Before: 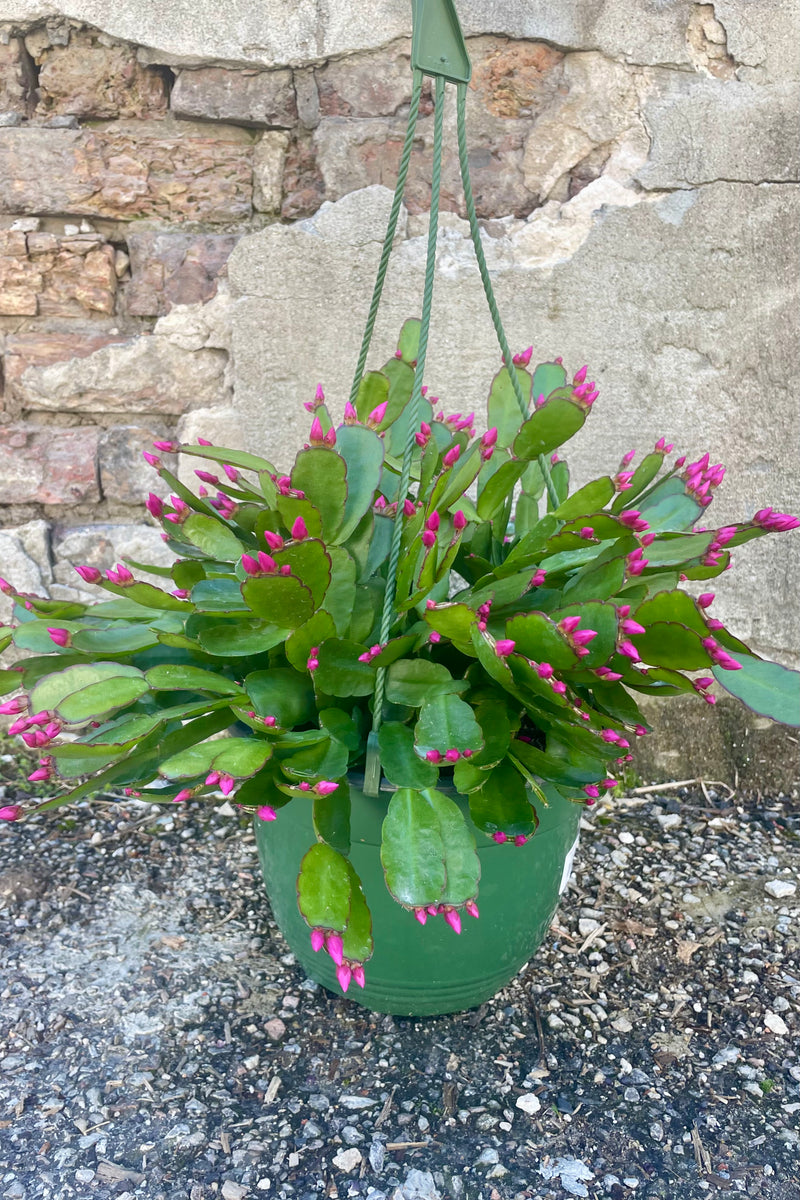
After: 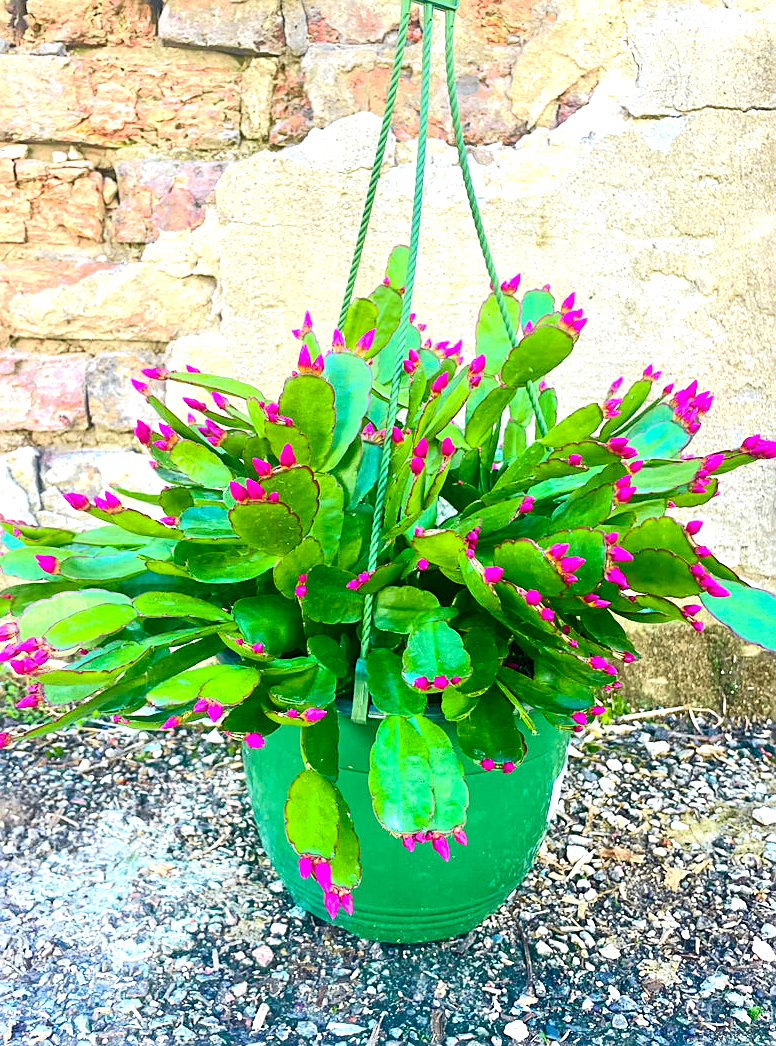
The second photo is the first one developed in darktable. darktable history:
crop: left 1.507%, top 6.147%, right 1.379%, bottom 6.637%
sharpen: on, module defaults
color balance rgb: linear chroma grading › global chroma 10%, perceptual saturation grading › global saturation 40%, perceptual brilliance grading › global brilliance 30%, global vibrance 20%
tone curve: curves: ch0 [(0, 0.013) (0.104, 0.103) (0.258, 0.267) (0.448, 0.489) (0.709, 0.794) (0.895, 0.915) (0.994, 0.971)]; ch1 [(0, 0) (0.335, 0.298) (0.446, 0.416) (0.488, 0.488) (0.515, 0.504) (0.581, 0.615) (0.635, 0.661) (1, 1)]; ch2 [(0, 0) (0.314, 0.306) (0.436, 0.447) (0.502, 0.5) (0.538, 0.541) (0.568, 0.603) (0.641, 0.635) (0.717, 0.701) (1, 1)], color space Lab, independent channels, preserve colors none
local contrast: mode bilateral grid, contrast 20, coarseness 50, detail 120%, midtone range 0.2
